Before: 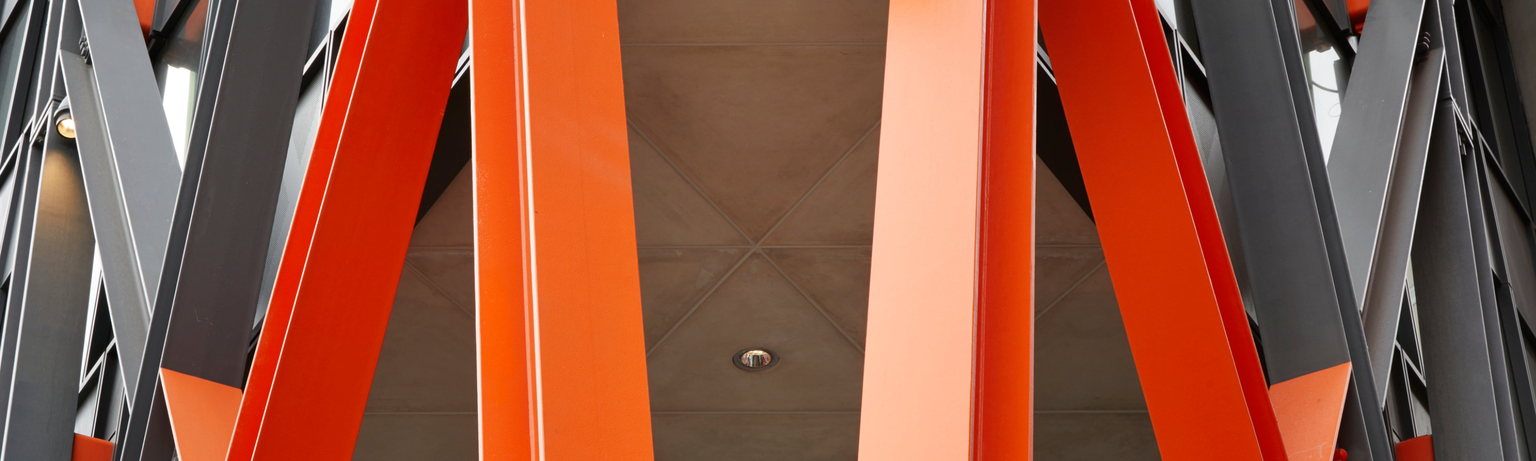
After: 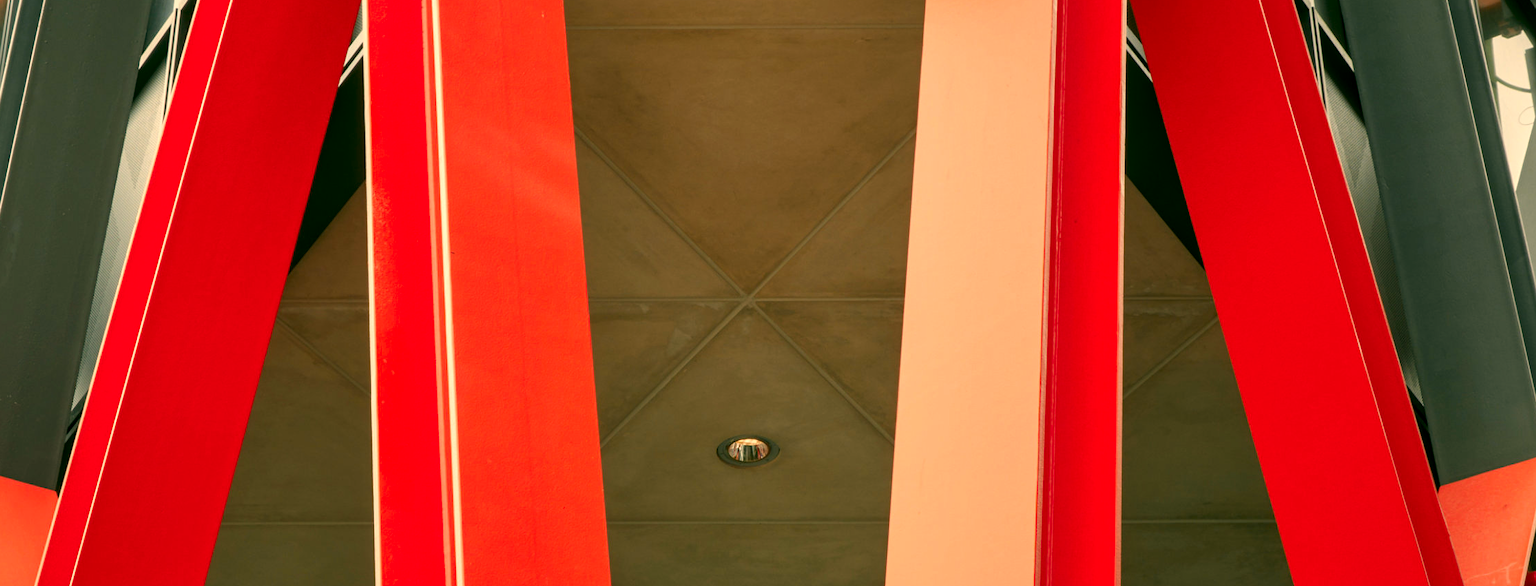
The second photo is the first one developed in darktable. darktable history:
color zones: curves: ch1 [(0.239, 0.552) (0.75, 0.5)]; ch2 [(0.25, 0.462) (0.749, 0.457)], mix 33.02%
color correction: highlights a* 4.8, highlights b* 23.55, shadows a* -16.3, shadows b* 3.72
crop and rotate: left 13.01%, top 5.312%, right 12.631%
local contrast: on, module defaults
